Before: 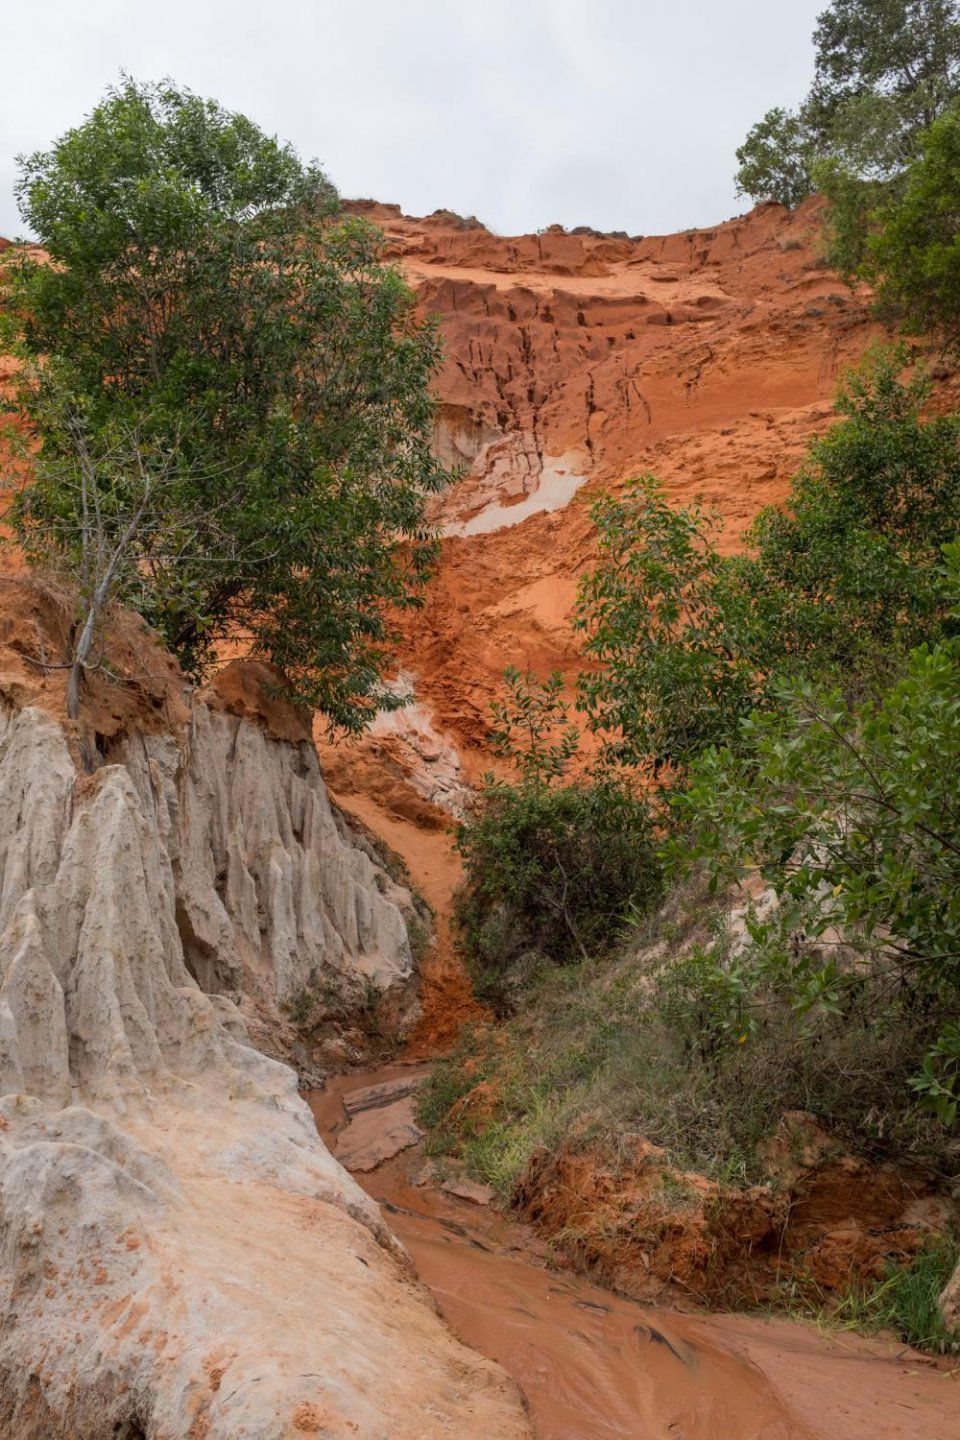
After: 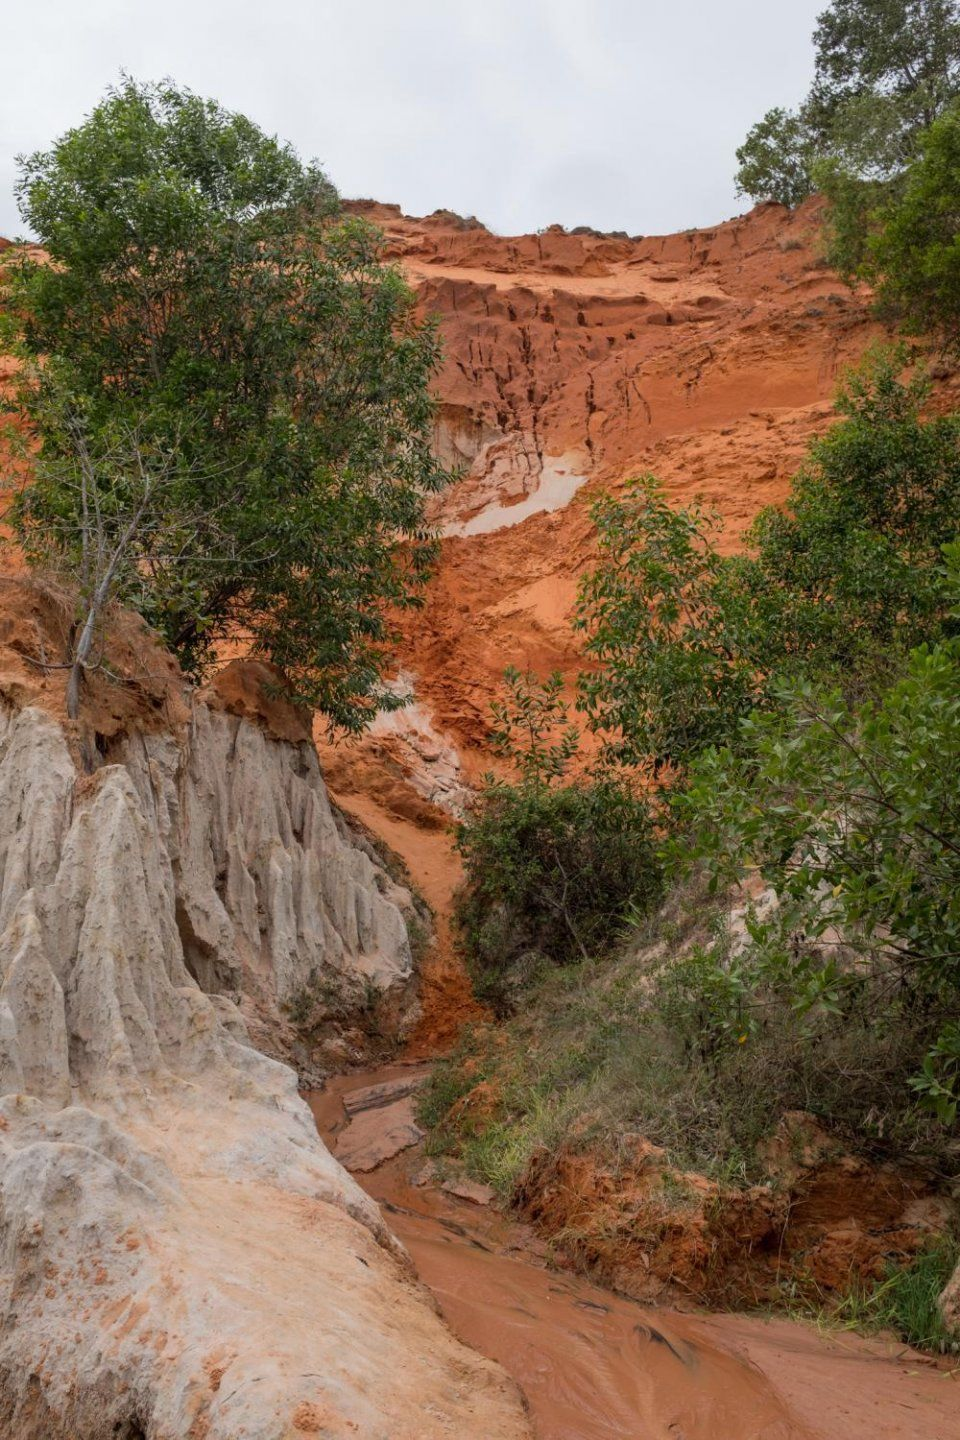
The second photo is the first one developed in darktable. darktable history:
exposure: exposure -0.046 EV, compensate exposure bias true, compensate highlight preservation false
